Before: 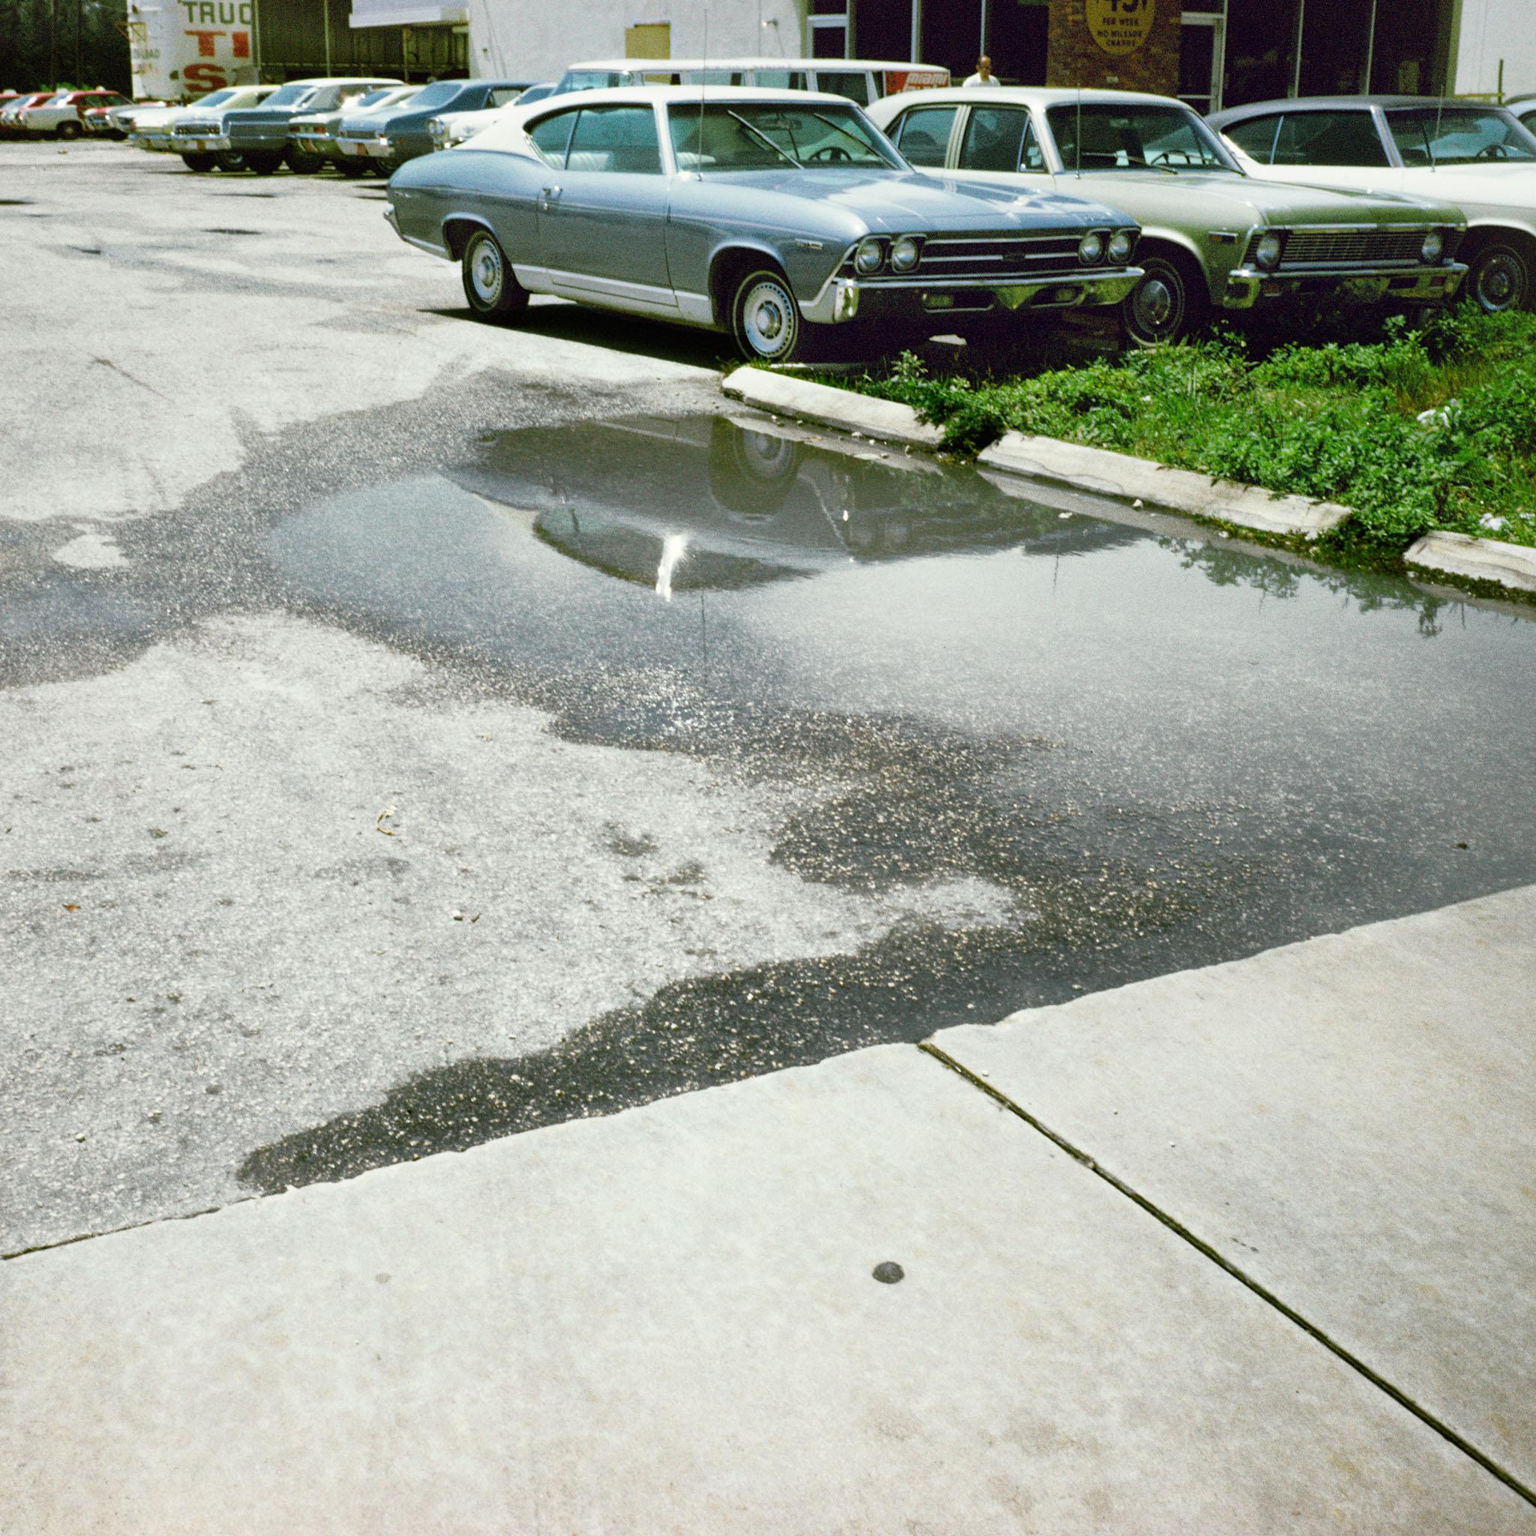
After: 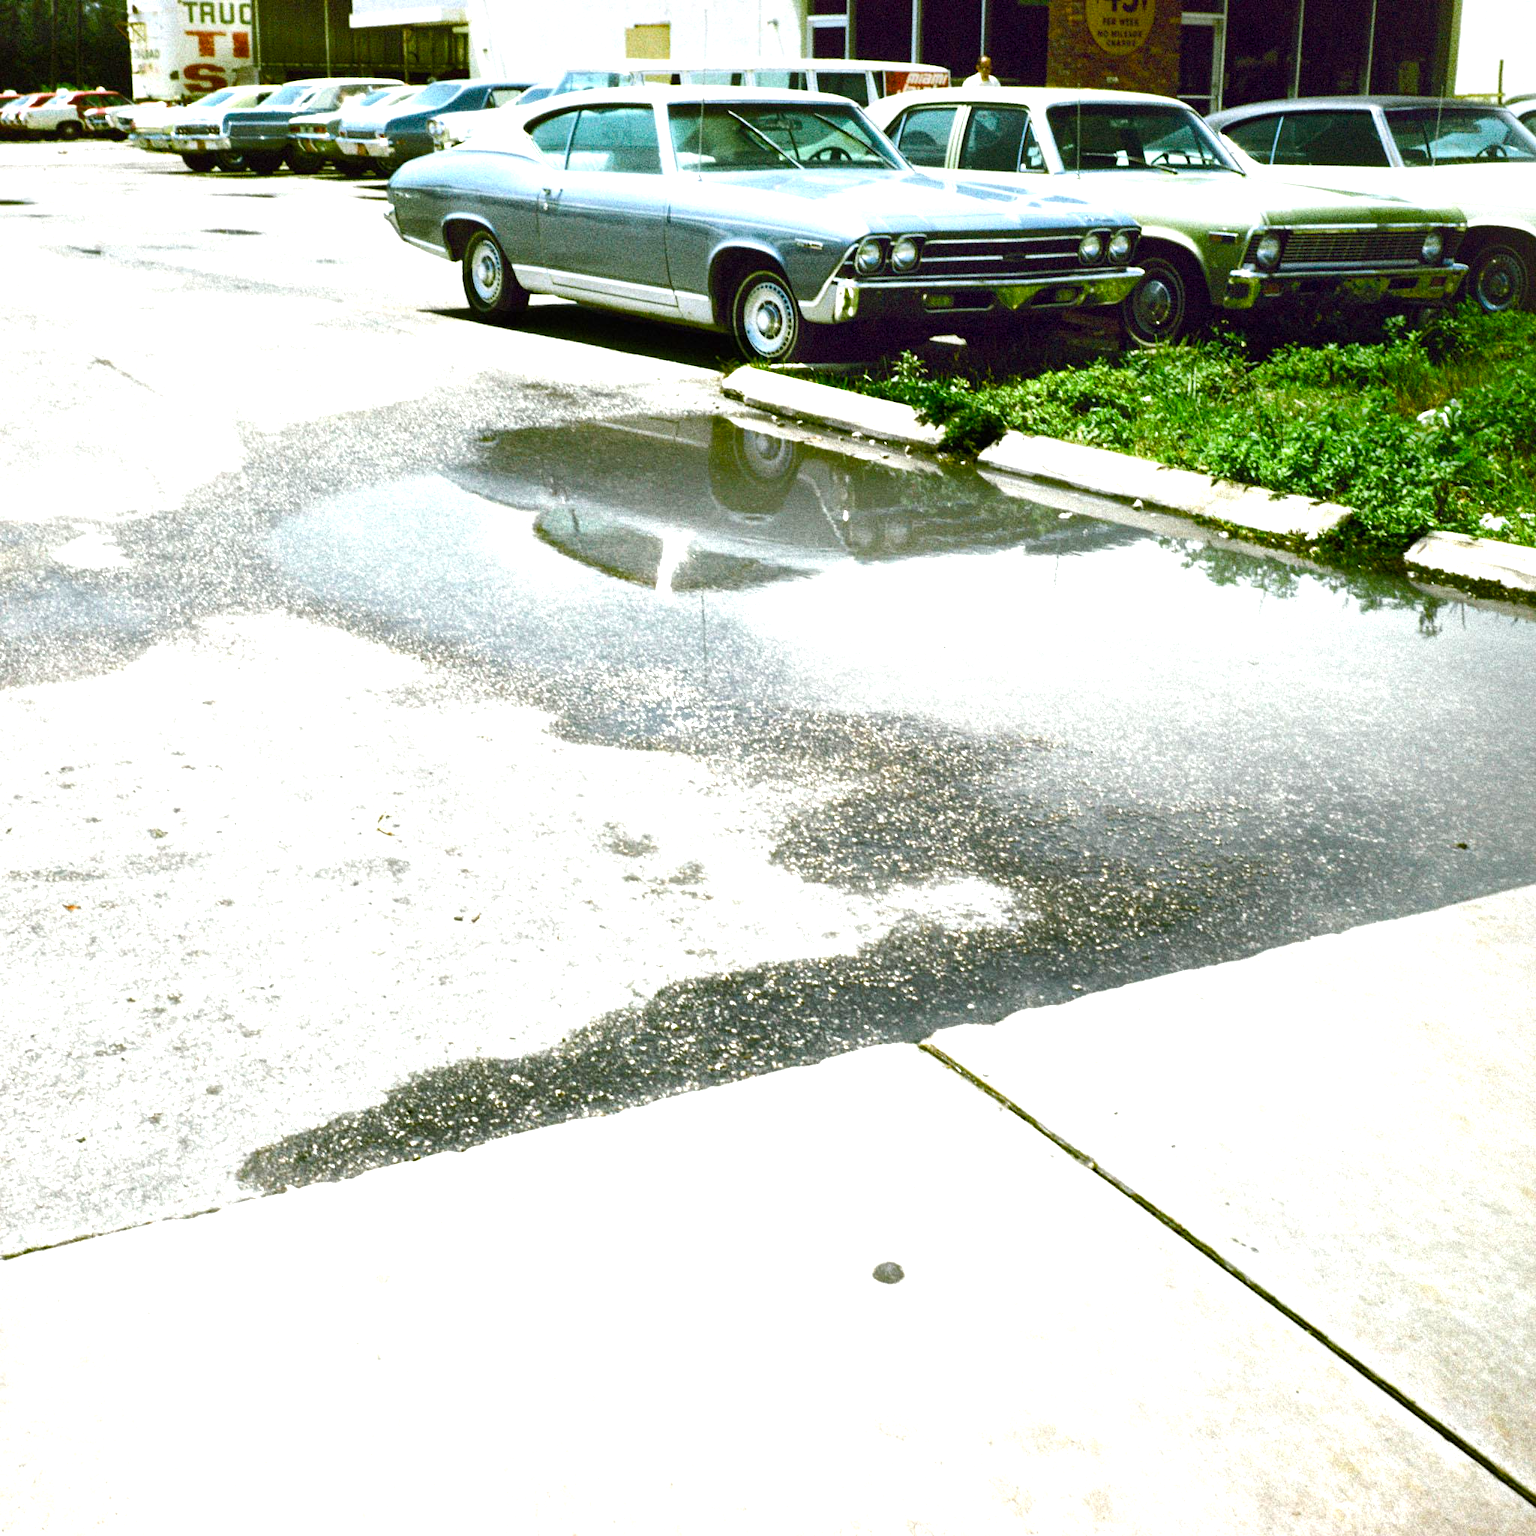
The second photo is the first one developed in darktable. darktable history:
color balance rgb: perceptual saturation grading › global saturation 25%, perceptual saturation grading › highlights -50%, perceptual saturation grading › shadows 30%, perceptual brilliance grading › global brilliance 12%, global vibrance 20%
tone equalizer: -8 EV 0.001 EV, -7 EV -0.002 EV, -6 EV 0.002 EV, -5 EV -0.03 EV, -4 EV -0.116 EV, -3 EV -0.169 EV, -2 EV 0.24 EV, -1 EV 0.702 EV, +0 EV 0.493 EV
